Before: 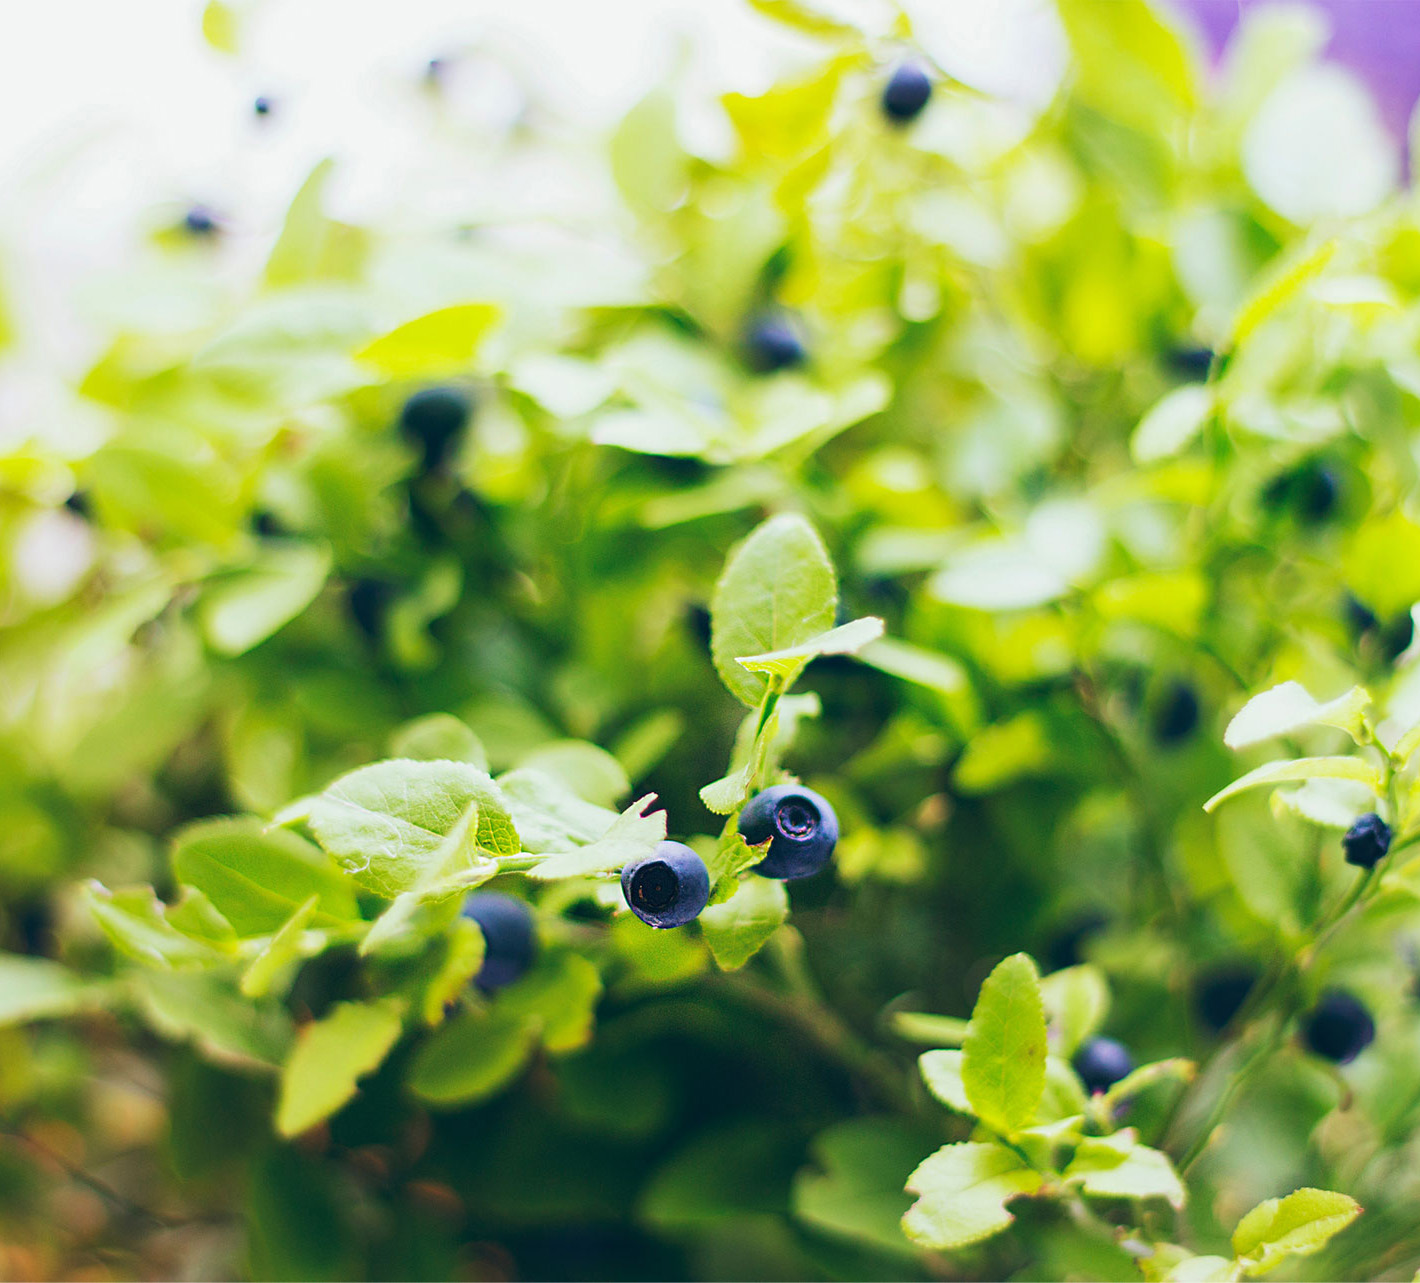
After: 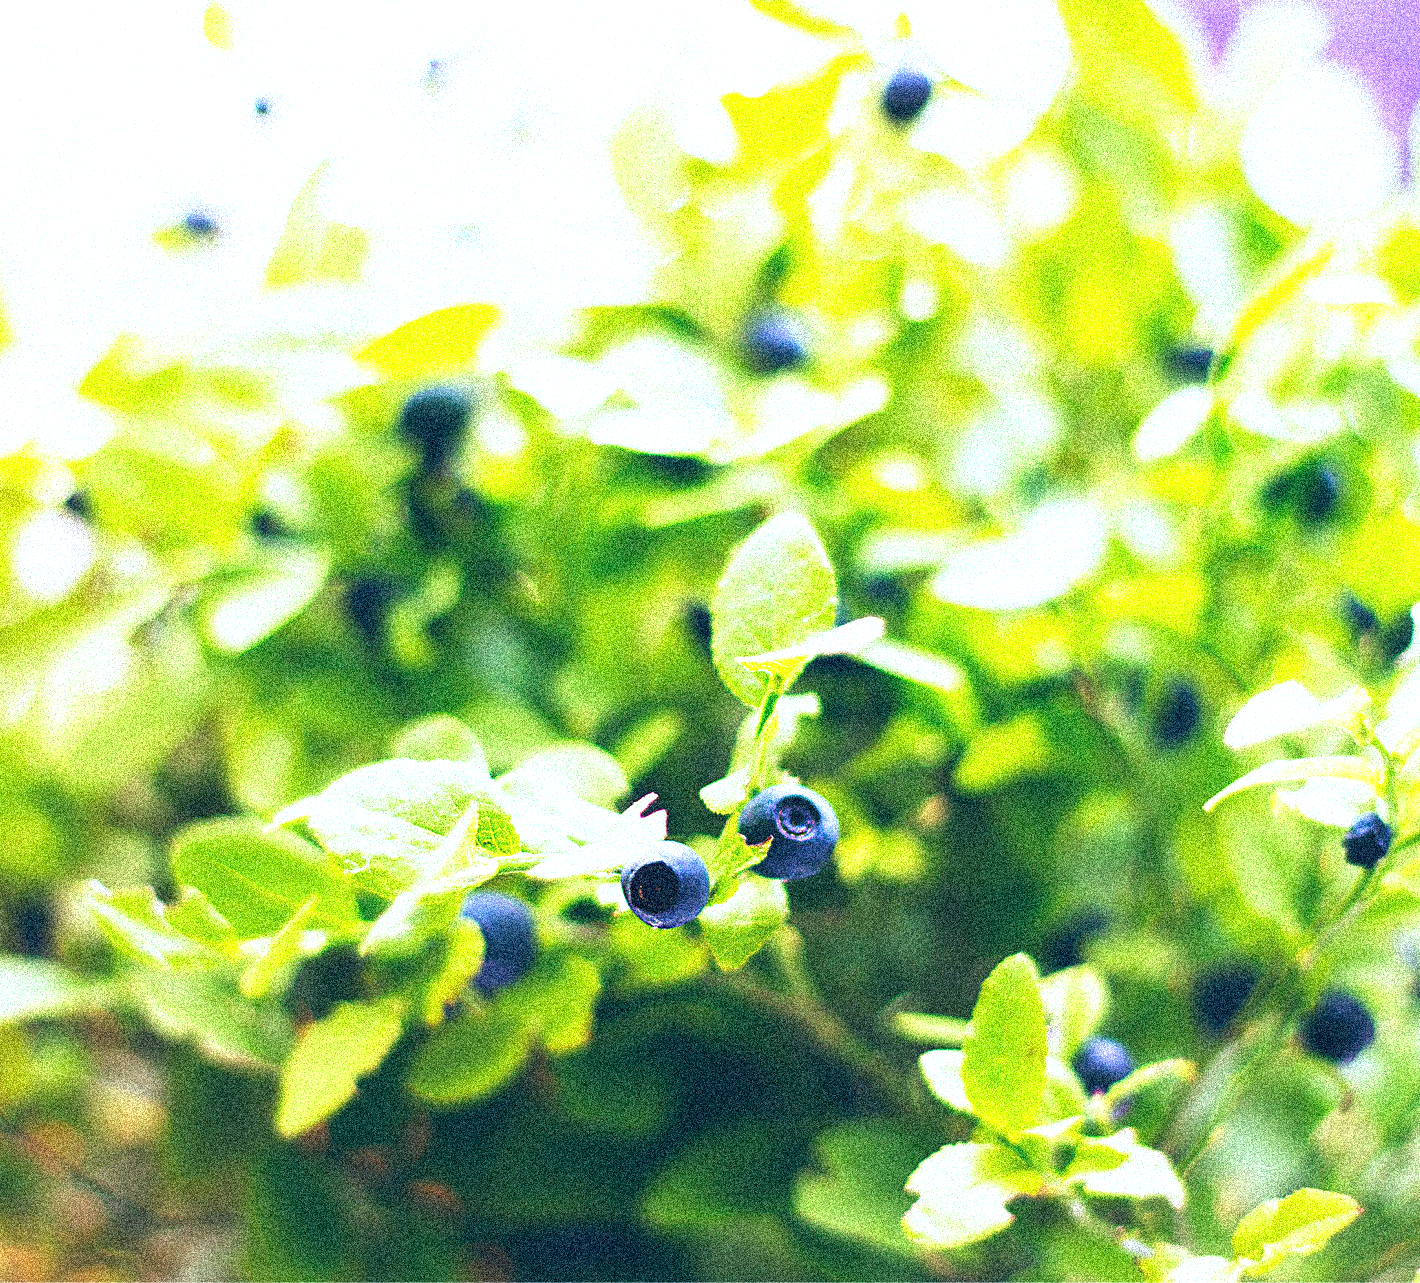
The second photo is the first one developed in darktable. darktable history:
grain: coarseness 3.75 ISO, strength 100%, mid-tones bias 0%
exposure: black level correction 0, exposure 0.9 EV, compensate exposure bias true, compensate highlight preservation false
white balance: red 0.931, blue 1.11
